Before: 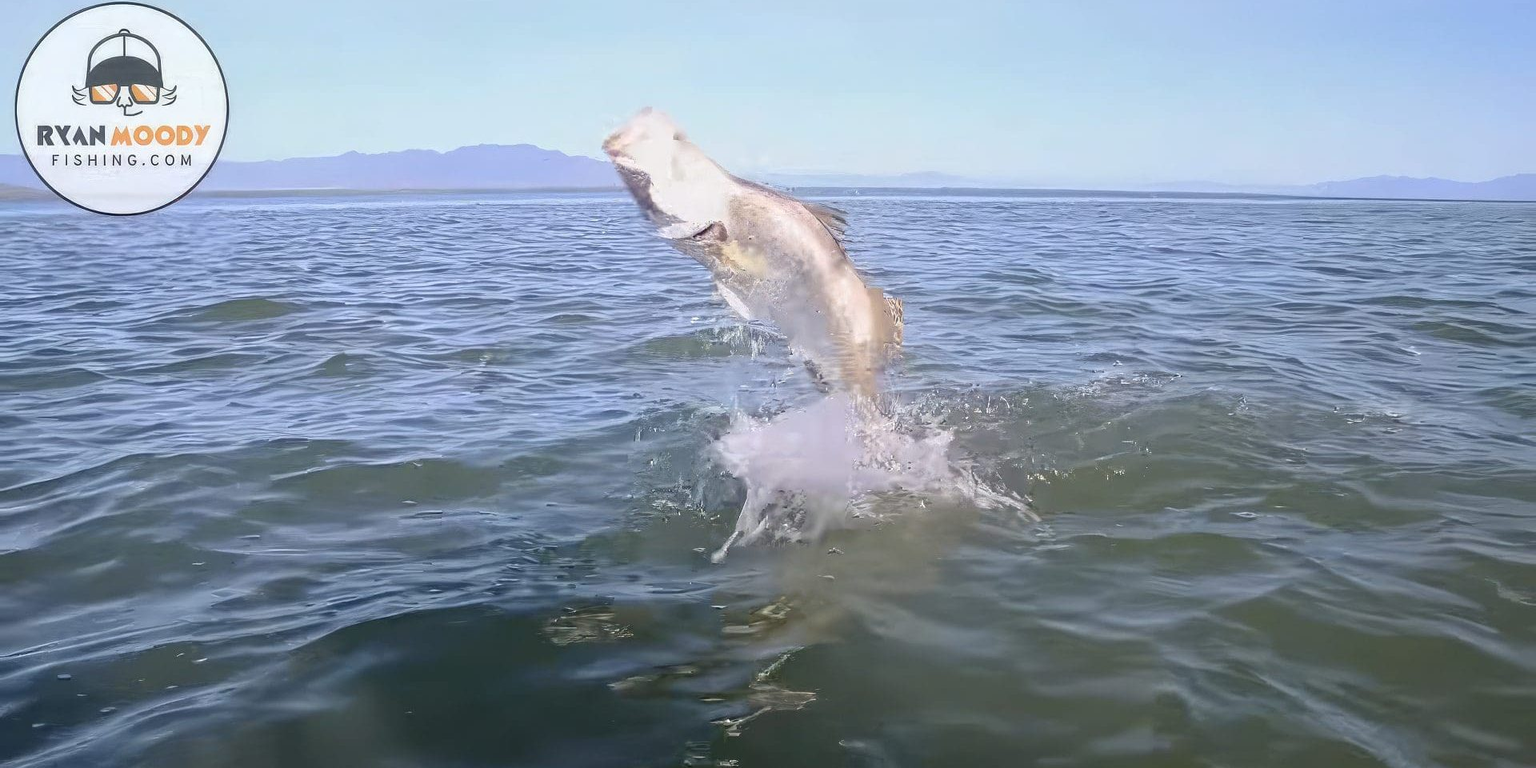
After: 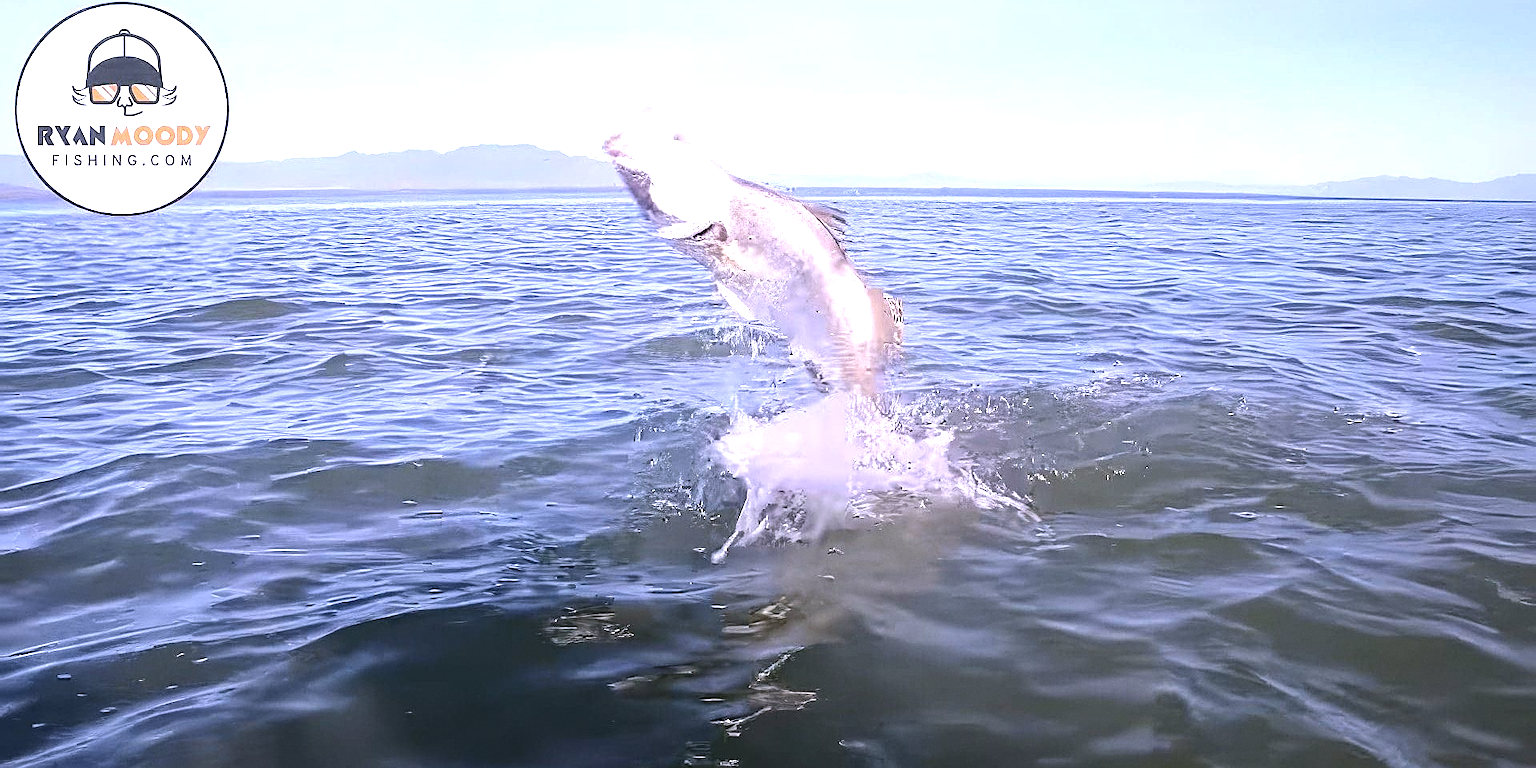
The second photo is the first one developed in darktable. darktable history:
tone equalizer: -8 EV -0.75 EV, -7 EV -0.7 EV, -6 EV -0.6 EV, -5 EV -0.4 EV, -3 EV 0.4 EV, -2 EV 0.6 EV, -1 EV 0.7 EV, +0 EV 0.75 EV, edges refinement/feathering 500, mask exposure compensation -1.57 EV, preserve details no
white balance: red 1.042, blue 1.17
grain: coarseness 0.09 ISO, strength 10%
sharpen: on, module defaults
